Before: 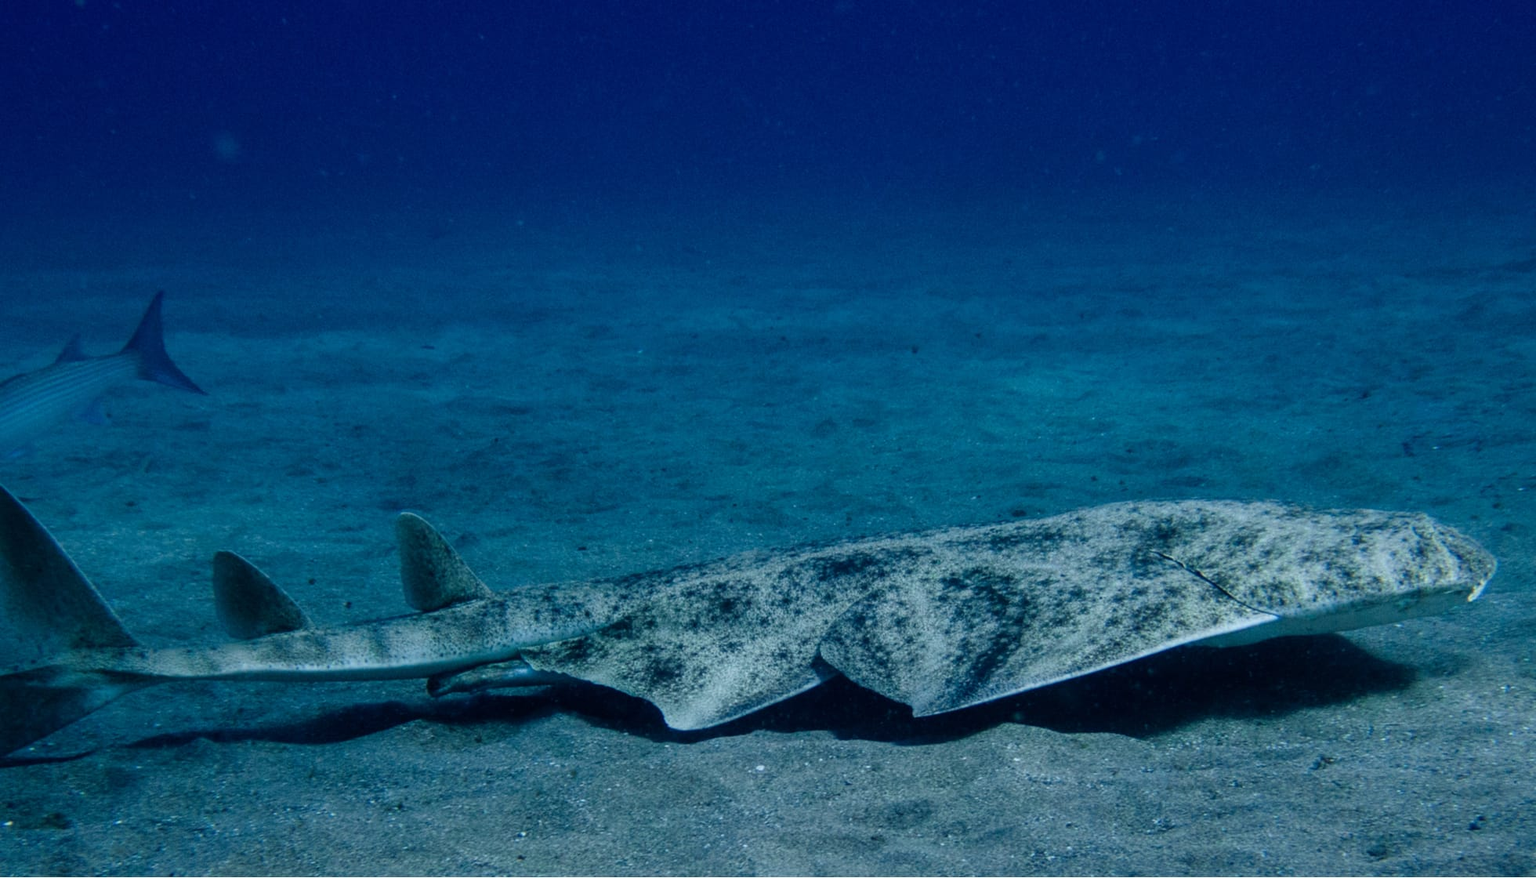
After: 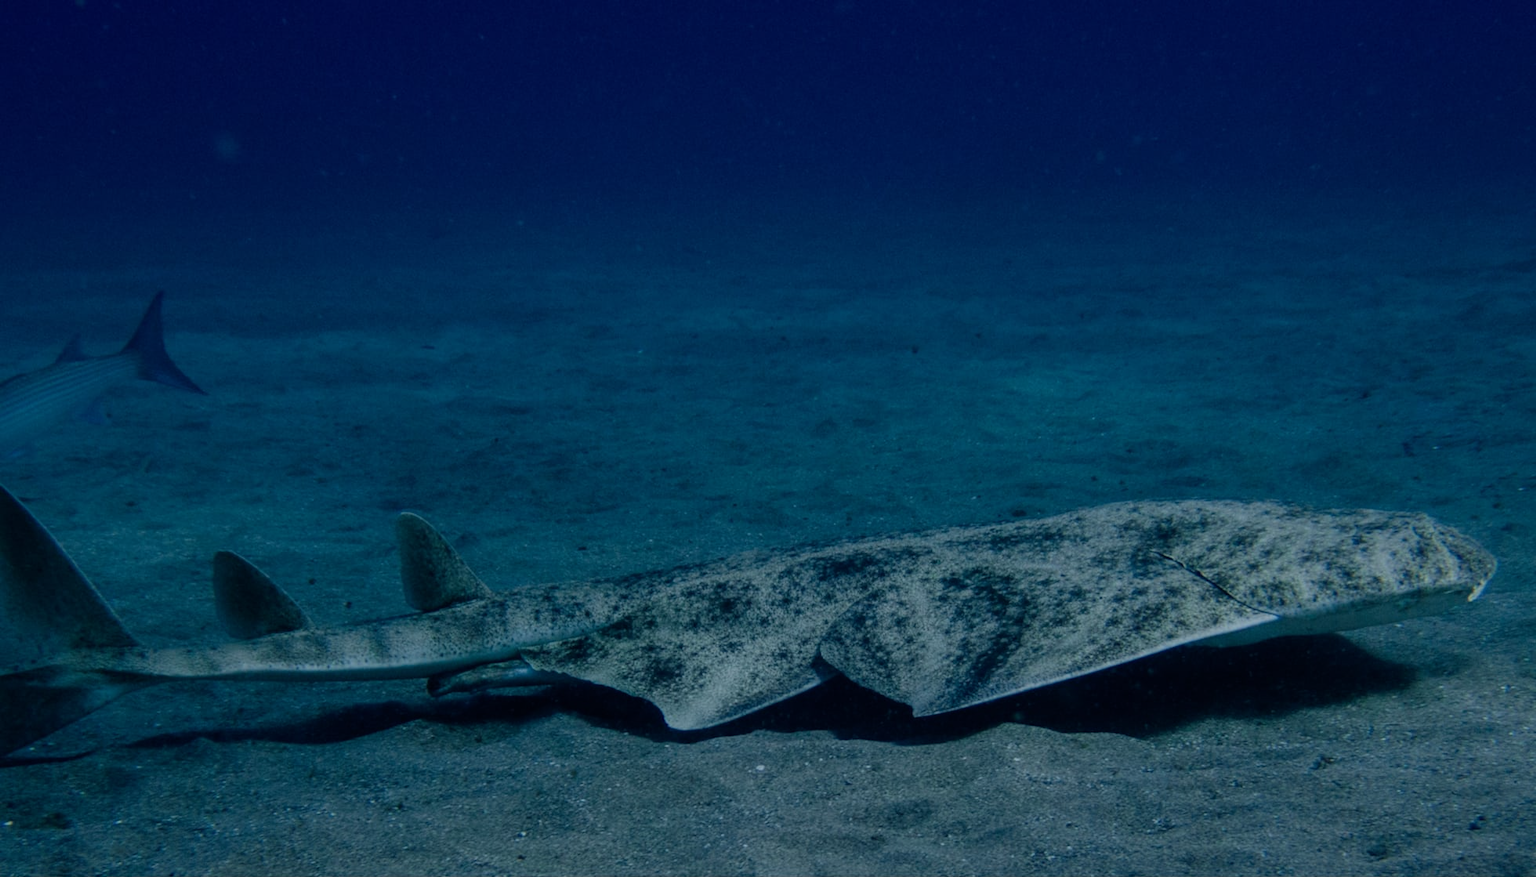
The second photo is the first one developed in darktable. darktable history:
exposure: exposure -0.949 EV, compensate highlight preservation false
